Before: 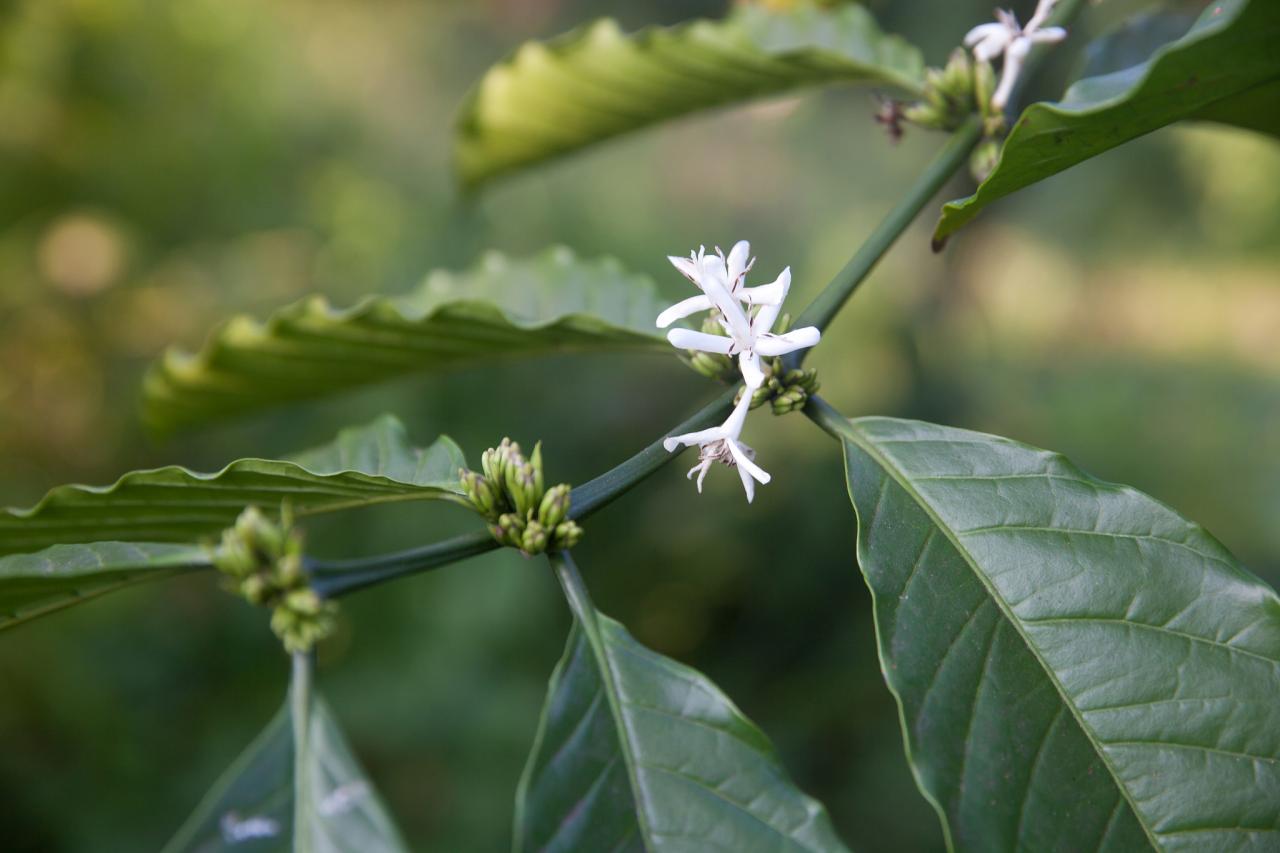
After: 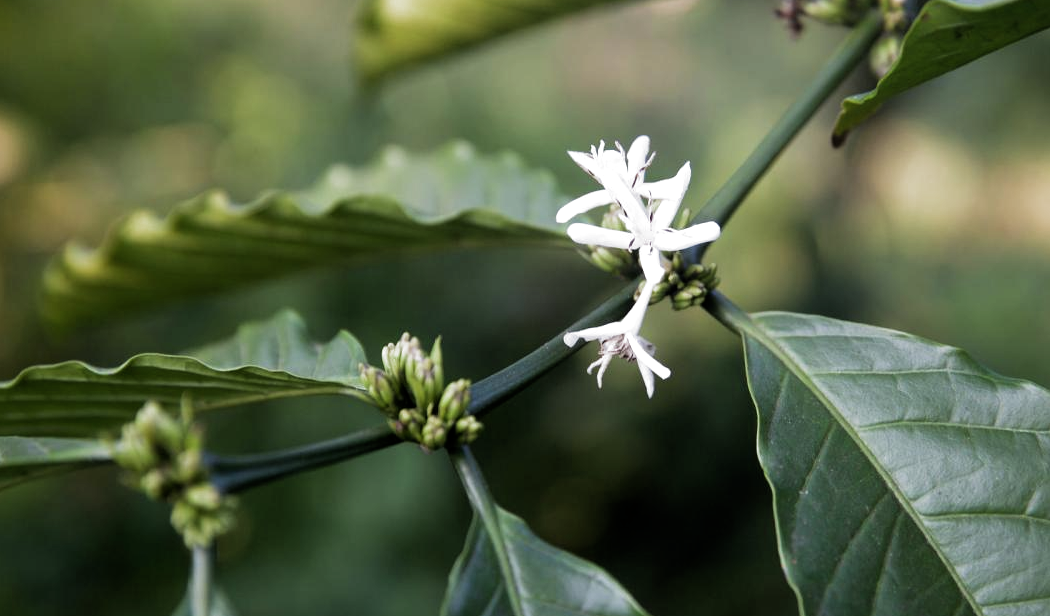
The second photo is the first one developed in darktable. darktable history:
crop: left 7.845%, top 12.346%, right 9.978%, bottom 15.397%
filmic rgb: black relative exposure -8.29 EV, white relative exposure 2.2 EV, threshold 5.98 EV, target white luminance 99.898%, hardness 7.16, latitude 75.19%, contrast 1.316, highlights saturation mix -2.14%, shadows ↔ highlights balance 30.38%, color science v4 (2020), contrast in shadows soft, contrast in highlights soft, enable highlight reconstruction true
